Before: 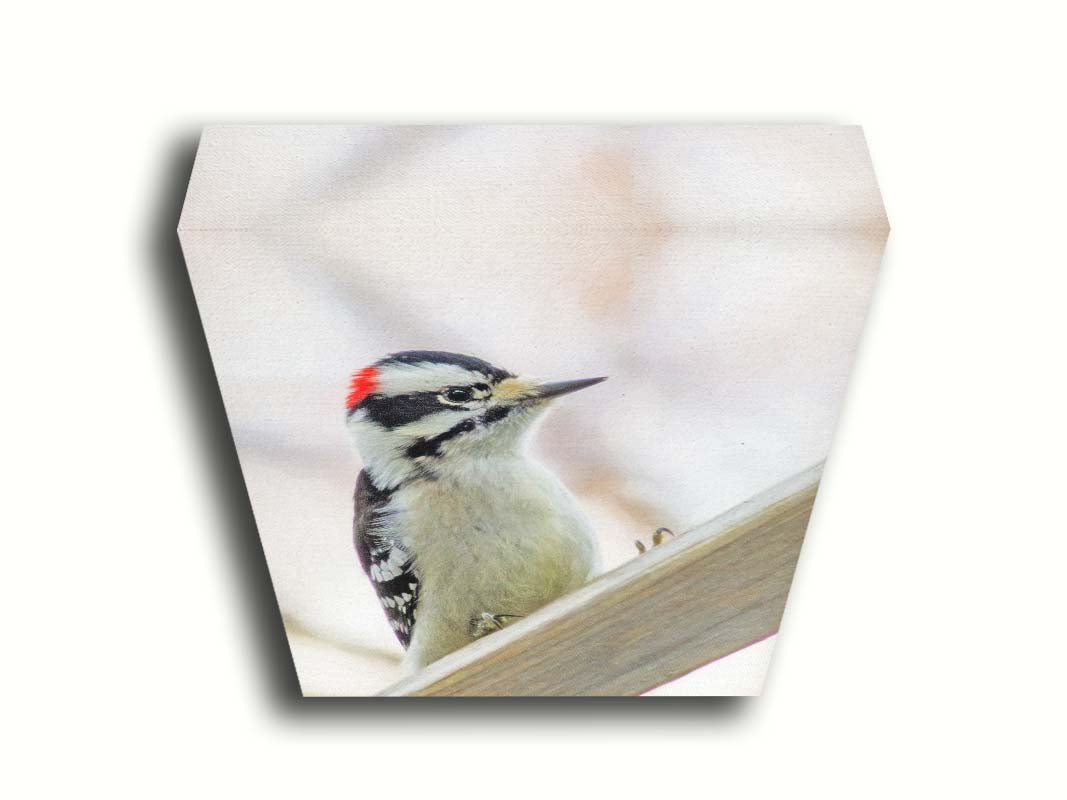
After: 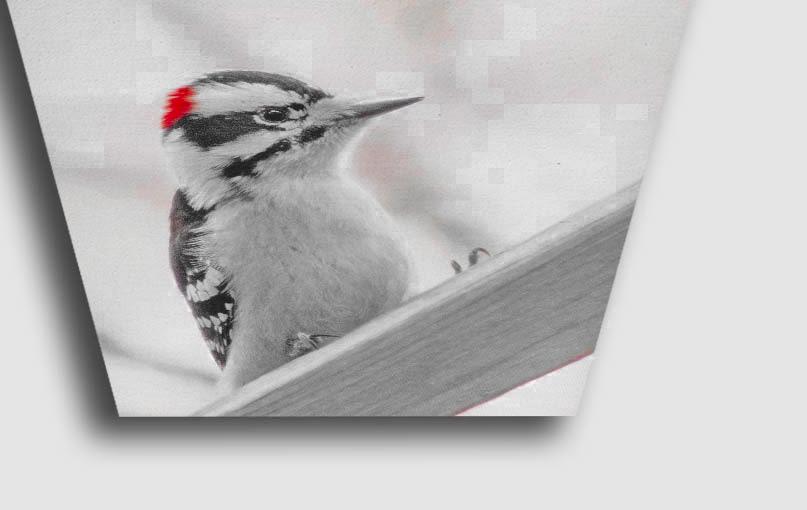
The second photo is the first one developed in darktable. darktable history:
crop and rotate: left 17.299%, top 35.115%, right 7.015%, bottom 1.024%
color zones: curves: ch0 [(0, 0.352) (0.143, 0.407) (0.286, 0.386) (0.429, 0.431) (0.571, 0.829) (0.714, 0.853) (0.857, 0.833) (1, 0.352)]; ch1 [(0, 0.604) (0.072, 0.726) (0.096, 0.608) (0.205, 0.007) (0.571, -0.006) (0.839, -0.013) (0.857, -0.012) (1, 0.604)]
color balance: contrast -15%
